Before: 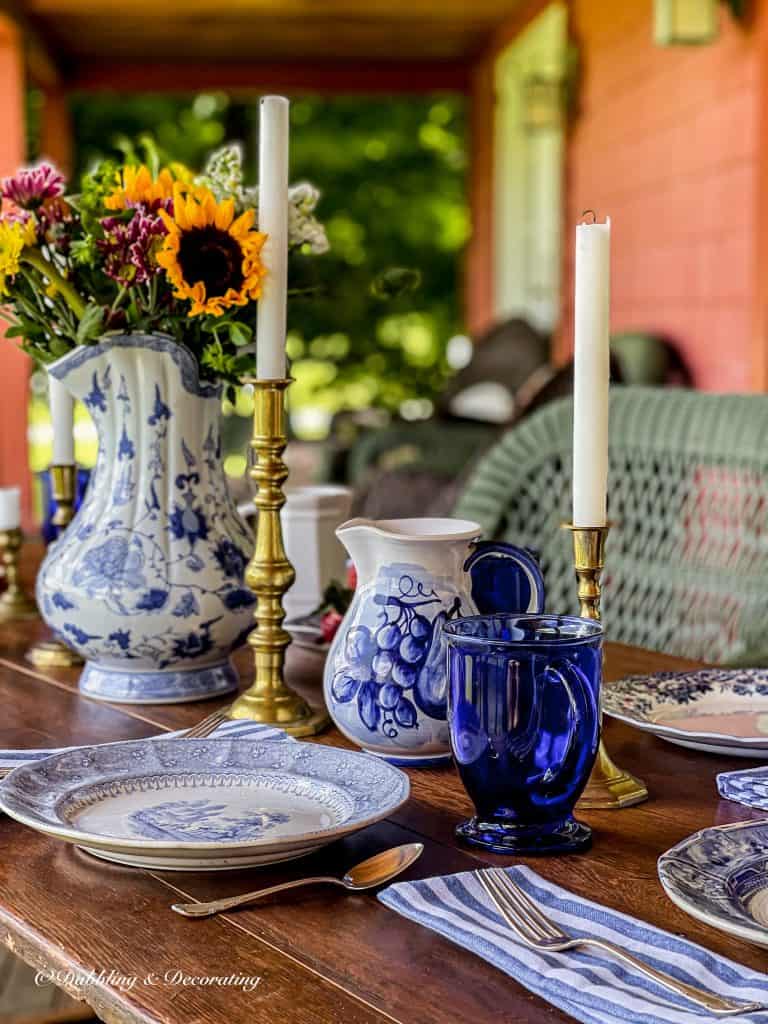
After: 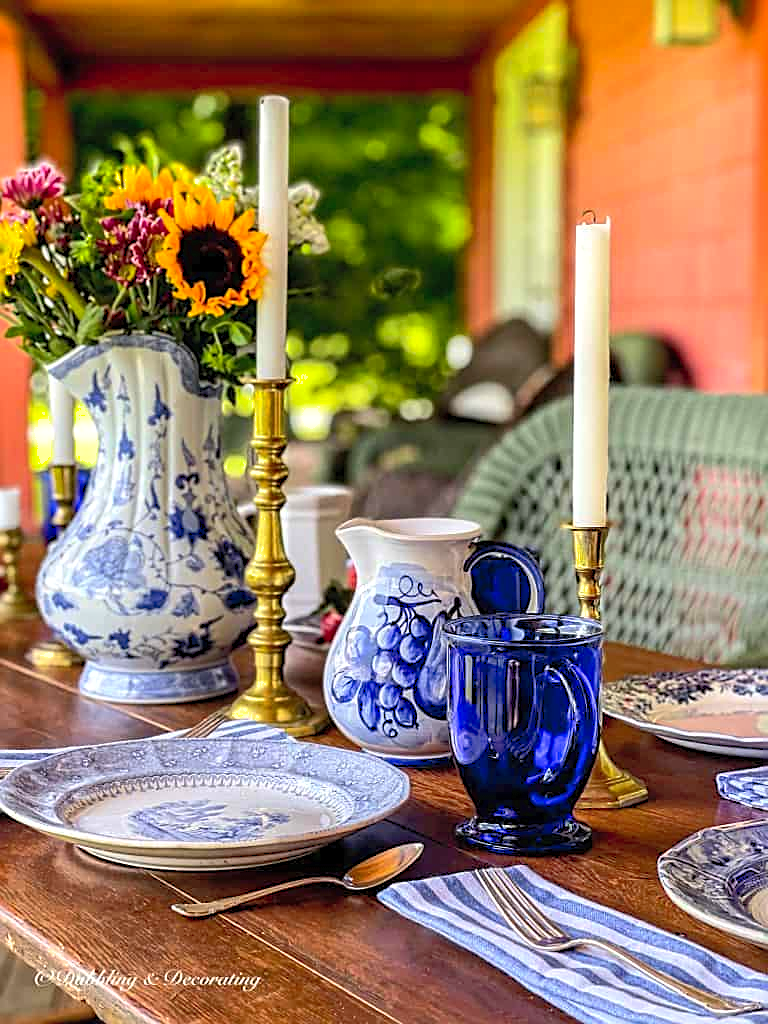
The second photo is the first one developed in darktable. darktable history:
shadows and highlights: on, module defaults
contrast brightness saturation: contrast 0.196, brightness 0.164, saturation 0.219
levels: levels [0, 0.48, 0.961]
sharpen: on, module defaults
